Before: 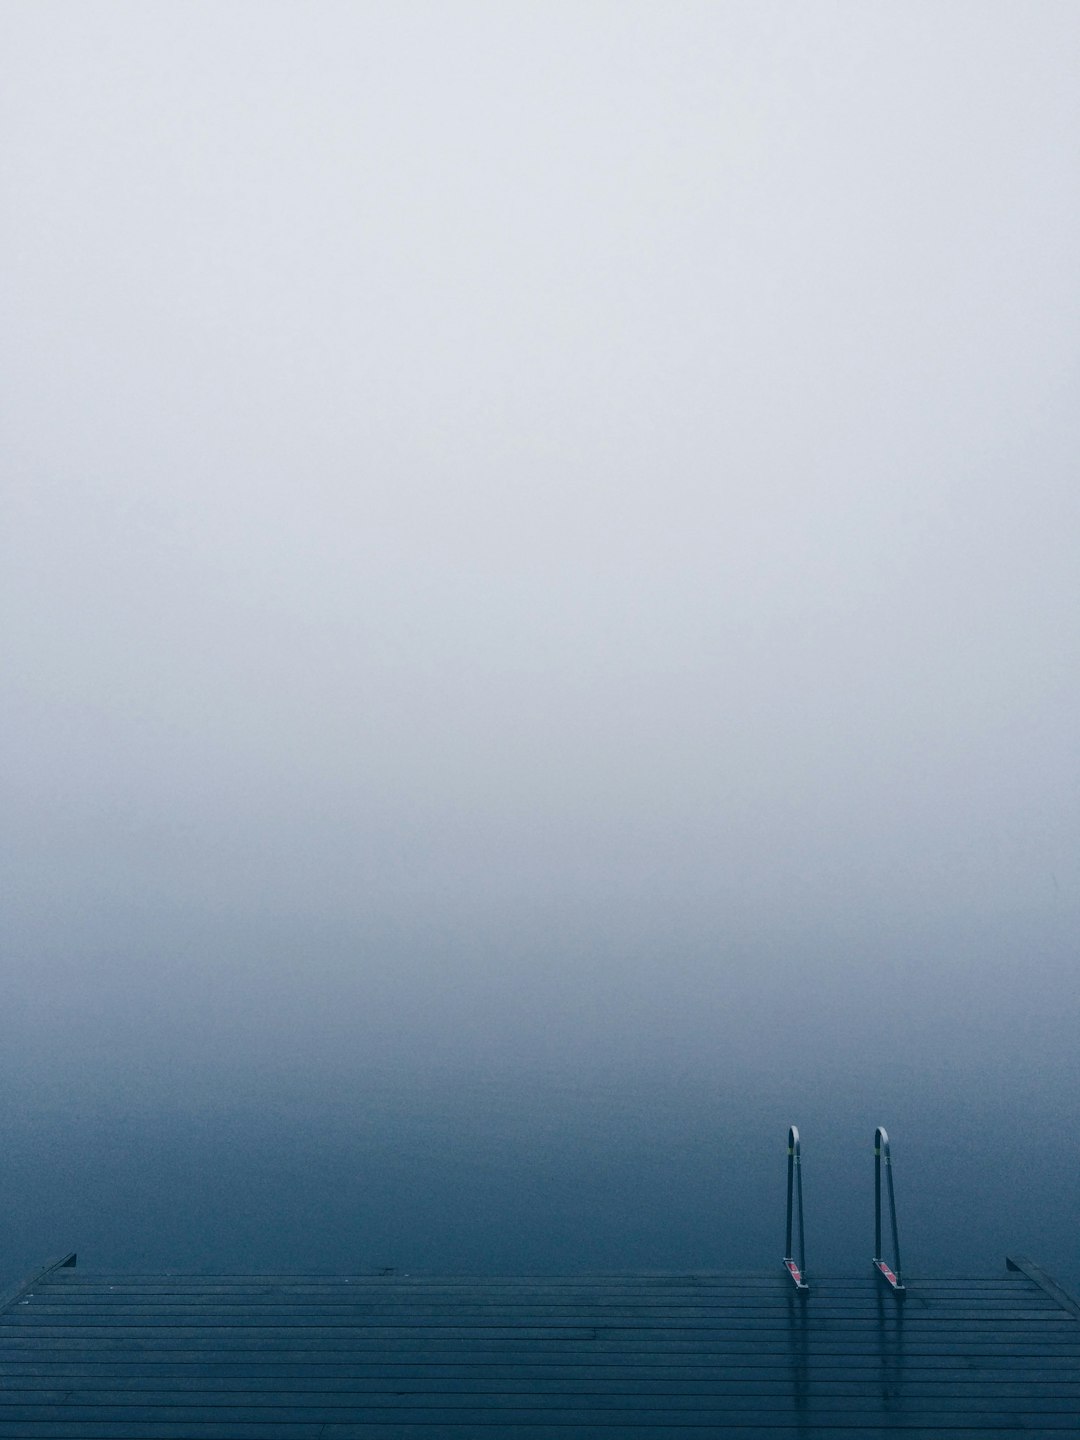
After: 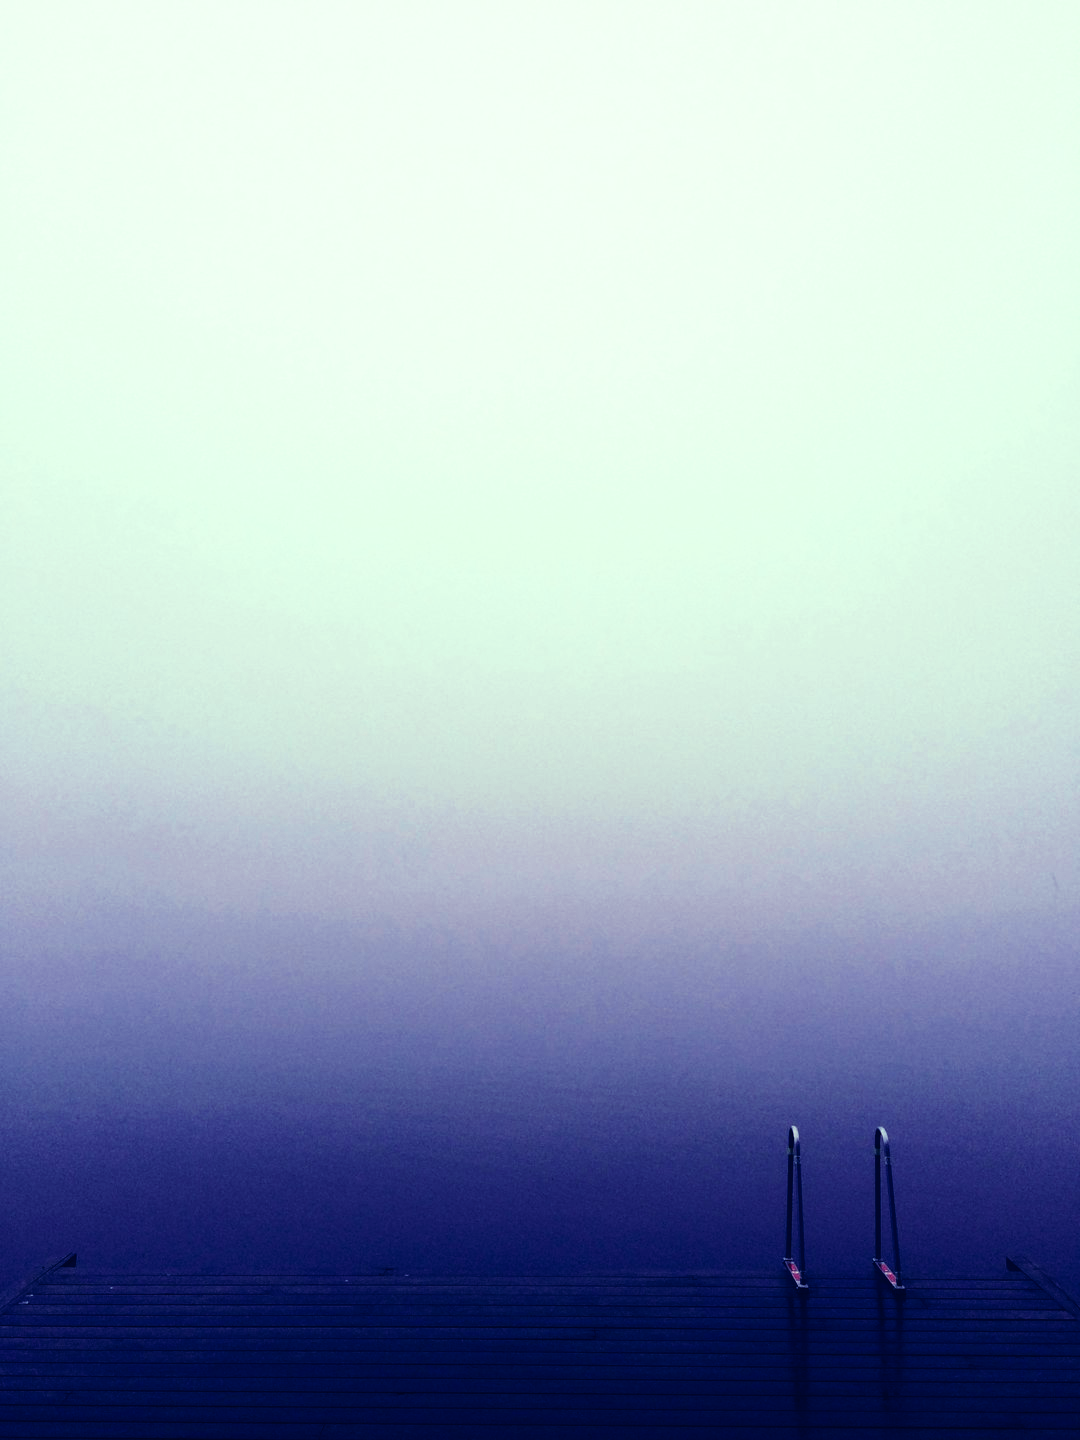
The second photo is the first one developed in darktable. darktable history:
tone curve: curves: ch0 [(0, 0) (0.003, 0.001) (0.011, 0.002) (0.025, 0.002) (0.044, 0.006) (0.069, 0.01) (0.1, 0.017) (0.136, 0.023) (0.177, 0.038) (0.224, 0.066) (0.277, 0.118) (0.335, 0.185) (0.399, 0.264) (0.468, 0.365) (0.543, 0.475) (0.623, 0.606) (0.709, 0.759) (0.801, 0.923) (0.898, 0.999) (1, 1)], preserve colors none
color look up table: target L [84.34, 86.42, 82.74, 78.23, 77.36, 77.55, 69.22, 68.08, 60.23, 41.47, 39.39, 38.21, 17.09, 200.01, 96.96, 84.39, 73.1, 69.47, 70.18, 70.78, 58.17, 56.4, 56.41, 54.58, 46.26, 45.15, 32.41, 12.81, 83.65, 67.43, 62.96, 58.28, 54.43, 54.29, 40.75, 41.17, 45.77, 40.78, 33.6, 28.73, 28.69, 9.947, 79.24, 80.65, 72.5, 59.29, 52.54, 29.31, 4.425], target a [-9.094, -8.614, -12.67, -37.15, -45.33, 0.31, -38.28, -25.23, -31.85, -25.01, -6.179, -5.887, -14.93, 0, -28.84, -4.584, 16.76, 17.88, 15.74, 11.11, 50.19, 52.29, 33.78, 50.97, 26.58, 19.54, 34.38, 18.2, 3.775, 24.65, 44.77, 56.1, 41.82, 55.65, 41.15, 36.54, 44.47, 9.029, 34.36, 36.45, 38.94, 27.39, -28.9, -17.82, -27.93, -7.792, 7.64, 18.81, 7.235], target b [33.14, 0.604, 54.03, 11.43, 47.15, 51.56, 37.26, 15.32, 37.22, 20.48, 22.11, -12.28, 5.419, 0, 18.5, 17.26, 5.412, 41.37, 21.57, 0.403, 7.297, 46.89, 3.822, 34.92, 29.05, 7.174, 34.92, 11.44, -3.695, -25.6, -19.28, -17.93, -13.83, -47.08, -64.91, -48.51, 8.017, -14.13, -16.83, -52.8, -52.86, -35.14, -11.8, -7.653, -1.388, -10.48, -31.84, -40.01, -22.83], num patches 49
